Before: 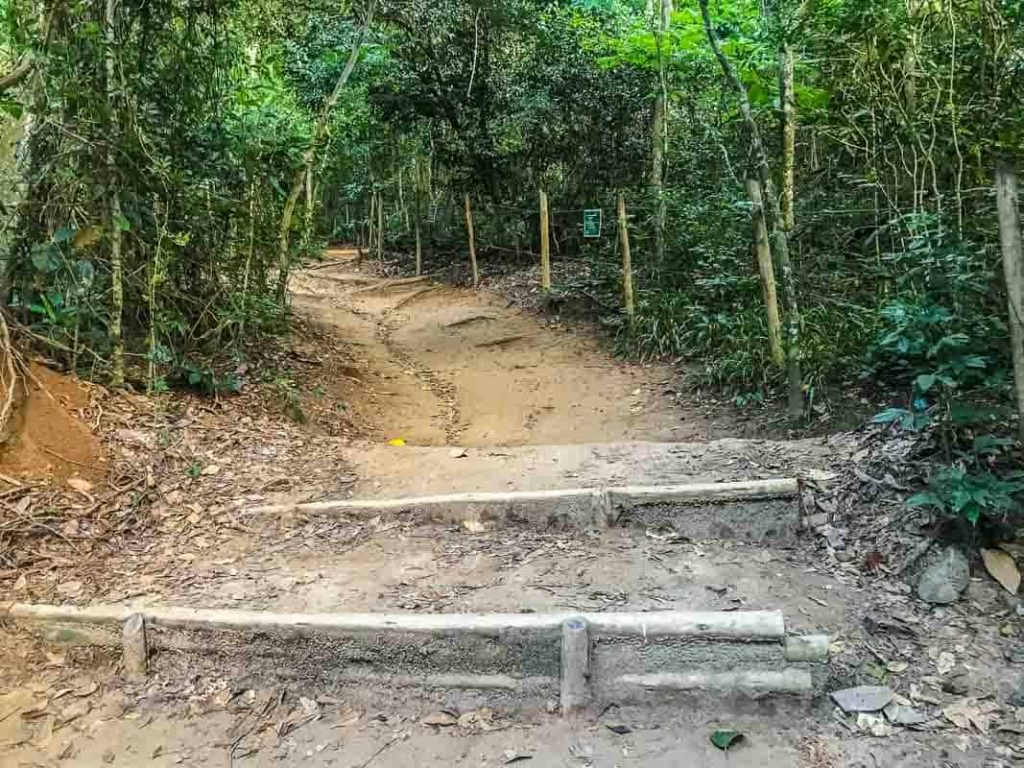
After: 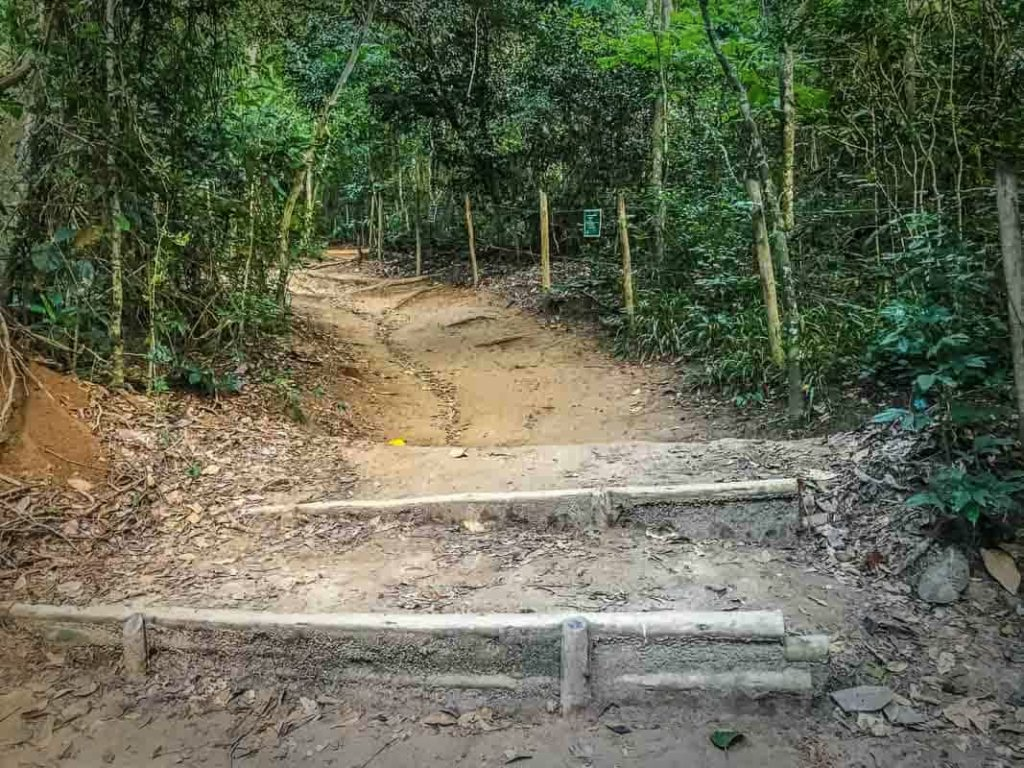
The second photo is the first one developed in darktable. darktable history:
vignetting: fall-off start 70.51%, brightness -0.583, saturation -0.118, width/height ratio 1.333, unbound false
local contrast: detail 110%
